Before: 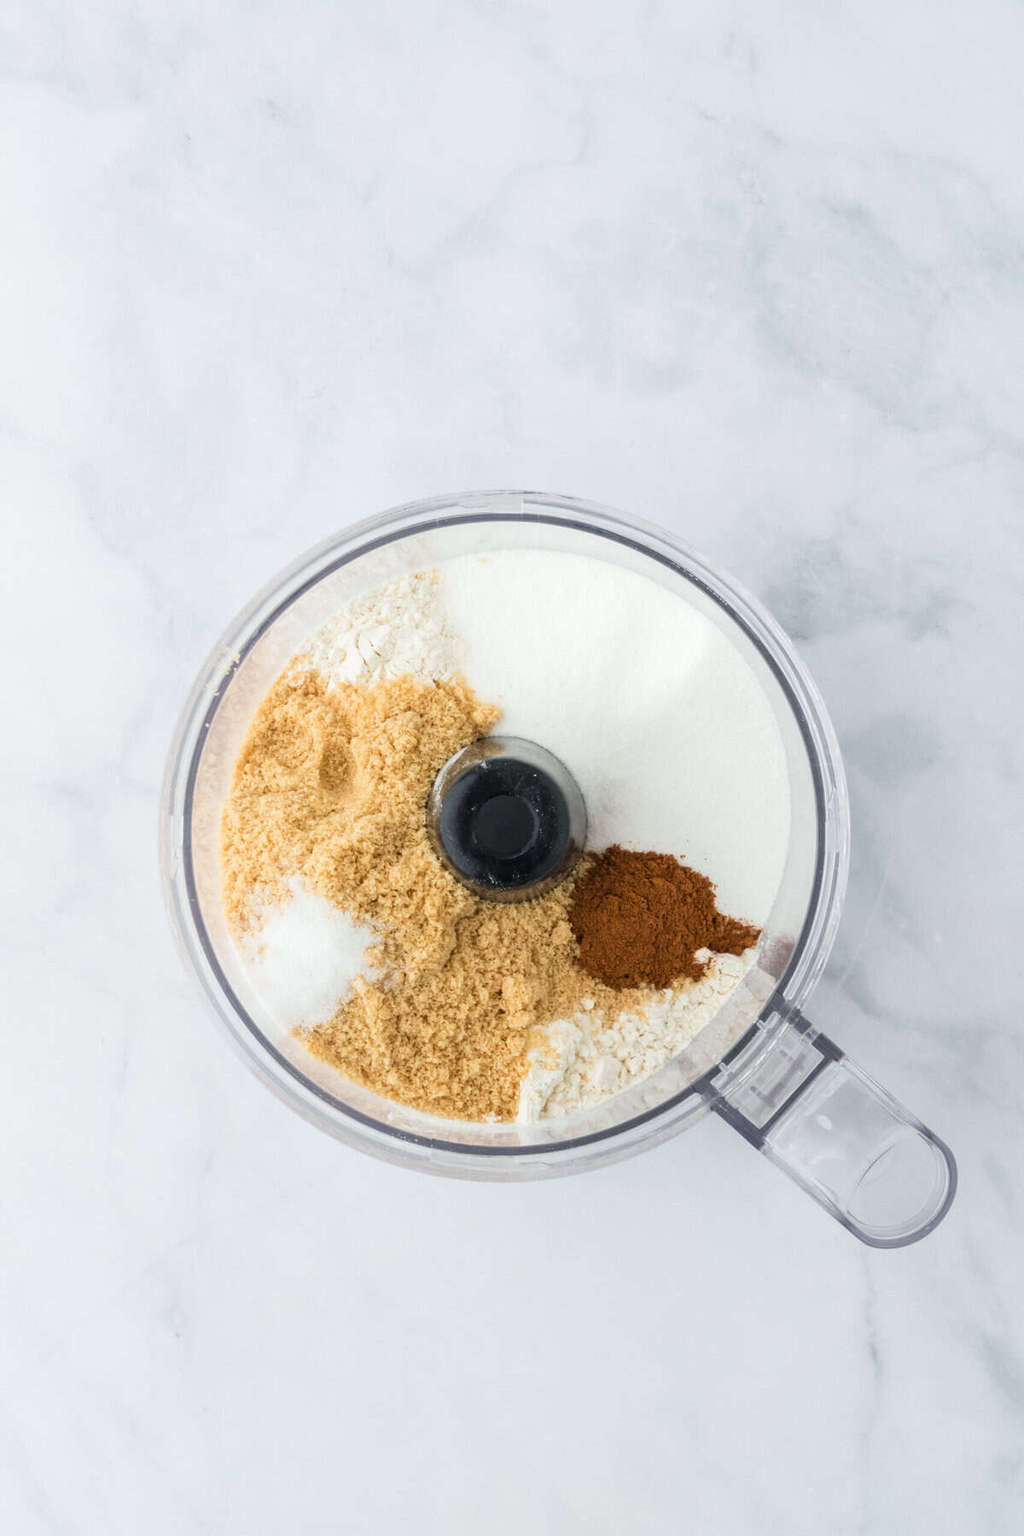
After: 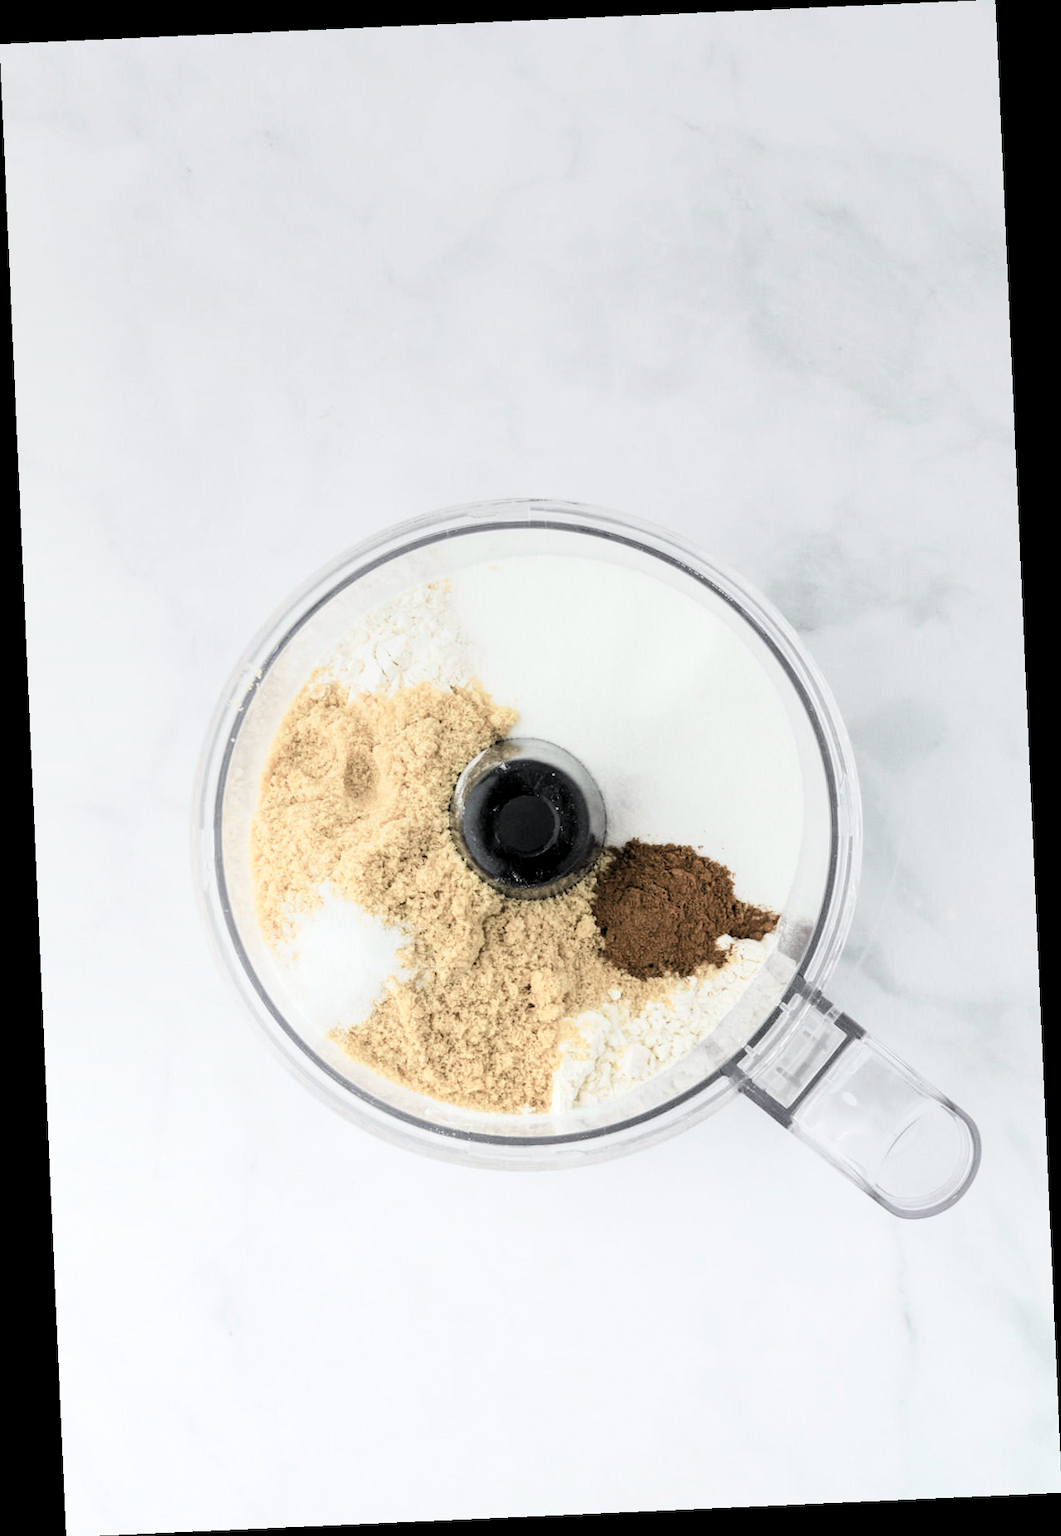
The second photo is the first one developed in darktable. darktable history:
rotate and perspective: rotation -2.56°, automatic cropping off
exposure: exposure 0.2 EV, compensate highlight preservation false
tone curve: curves: ch0 [(0, 0) (0.048, 0.024) (0.099, 0.082) (0.227, 0.255) (0.407, 0.482) (0.543, 0.634) (0.719, 0.77) (0.837, 0.843) (1, 0.906)]; ch1 [(0, 0) (0.3, 0.268) (0.404, 0.374) (0.475, 0.463) (0.501, 0.499) (0.514, 0.502) (0.551, 0.541) (0.643, 0.648) (0.682, 0.674) (0.802, 0.812) (1, 1)]; ch2 [(0, 0) (0.259, 0.207) (0.323, 0.311) (0.364, 0.368) (0.442, 0.461) (0.498, 0.498) (0.531, 0.528) (0.581, 0.602) (0.629, 0.659) (0.768, 0.728) (1, 1)], color space Lab, independent channels, preserve colors none
color correction: saturation 0.57
levels: levels [0.052, 0.496, 0.908]
graduated density: on, module defaults
white balance: red 1, blue 1
